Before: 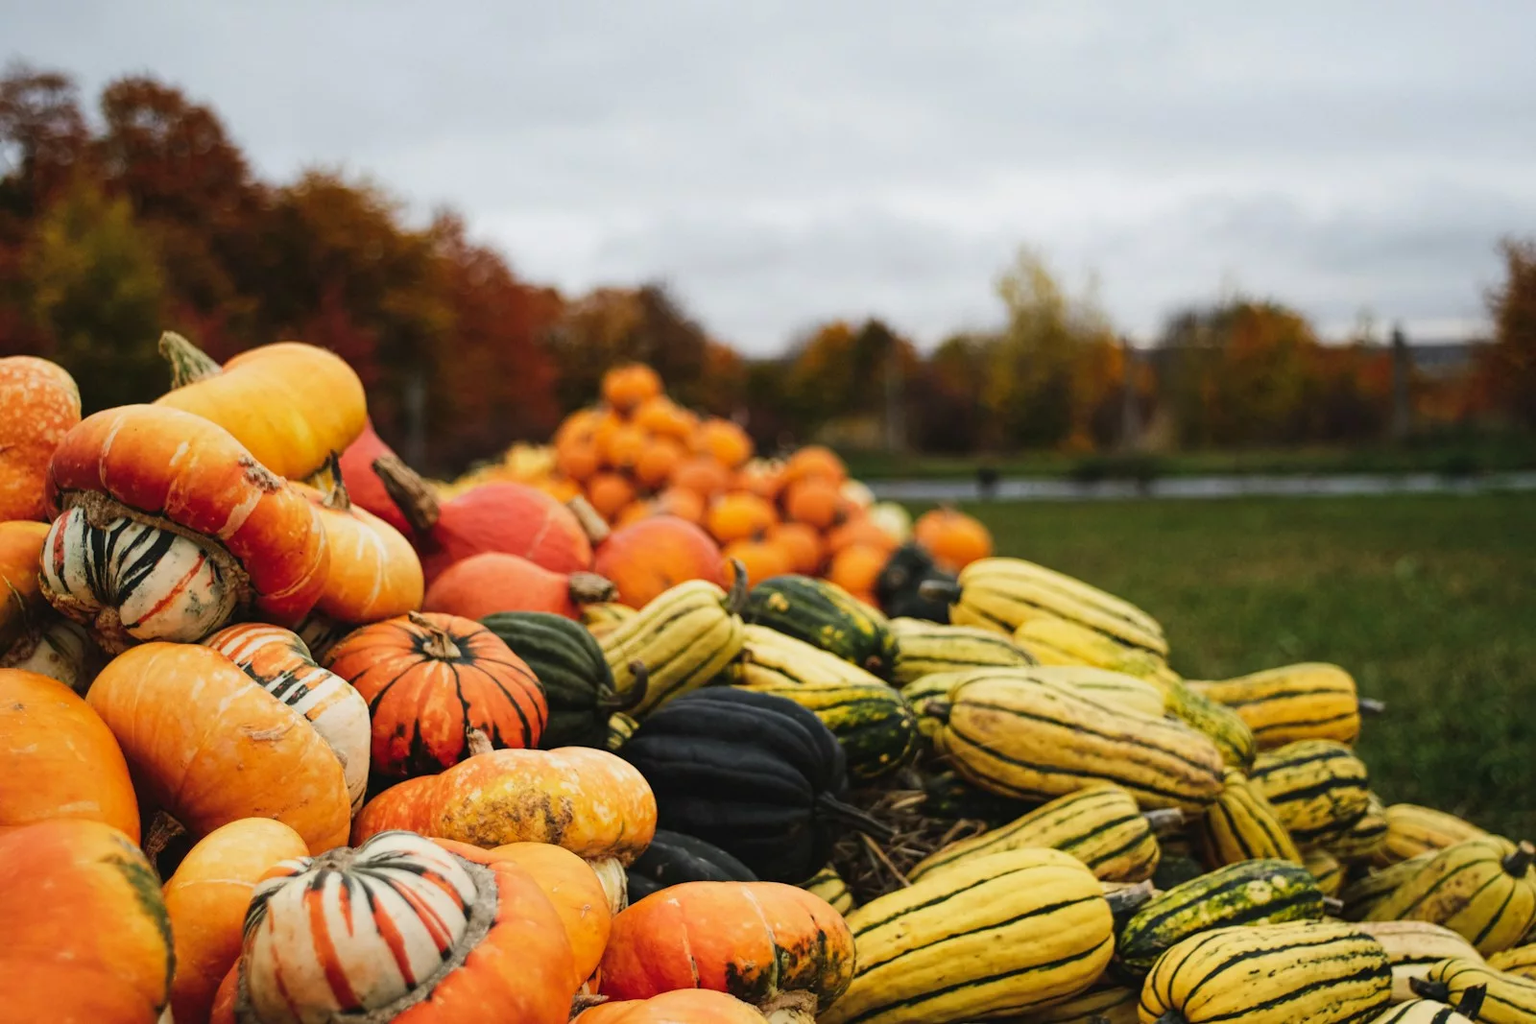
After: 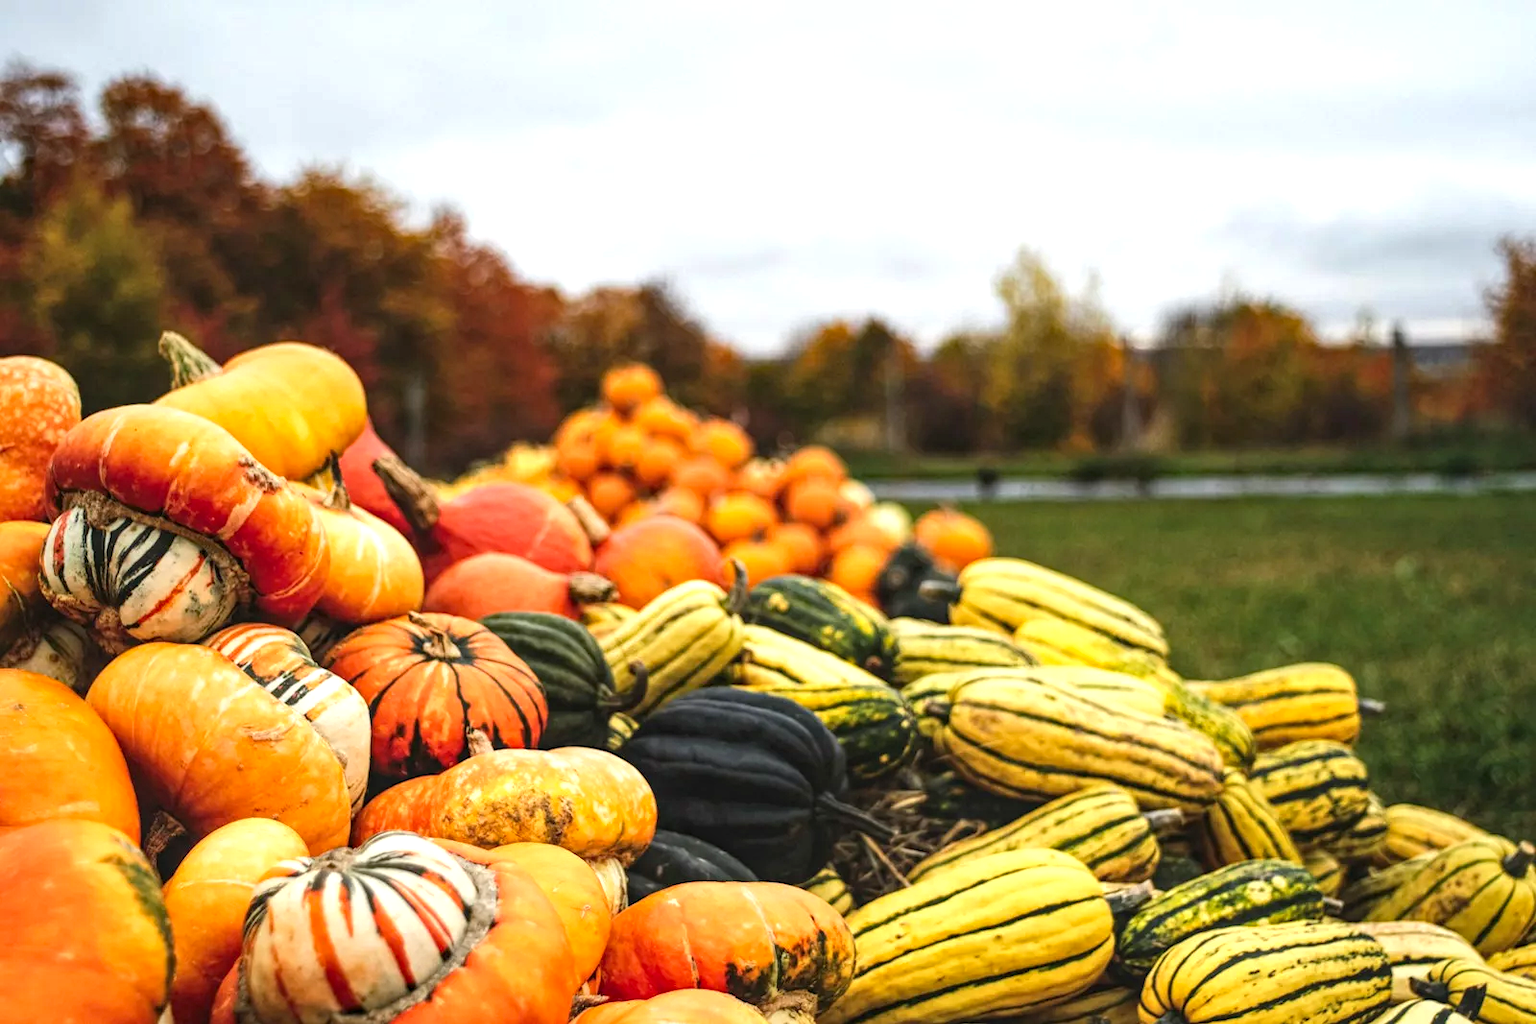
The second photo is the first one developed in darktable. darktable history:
local contrast: on, module defaults
haze removal: adaptive false
exposure: black level correction 0, exposure 0.698 EV, compensate highlight preservation false
